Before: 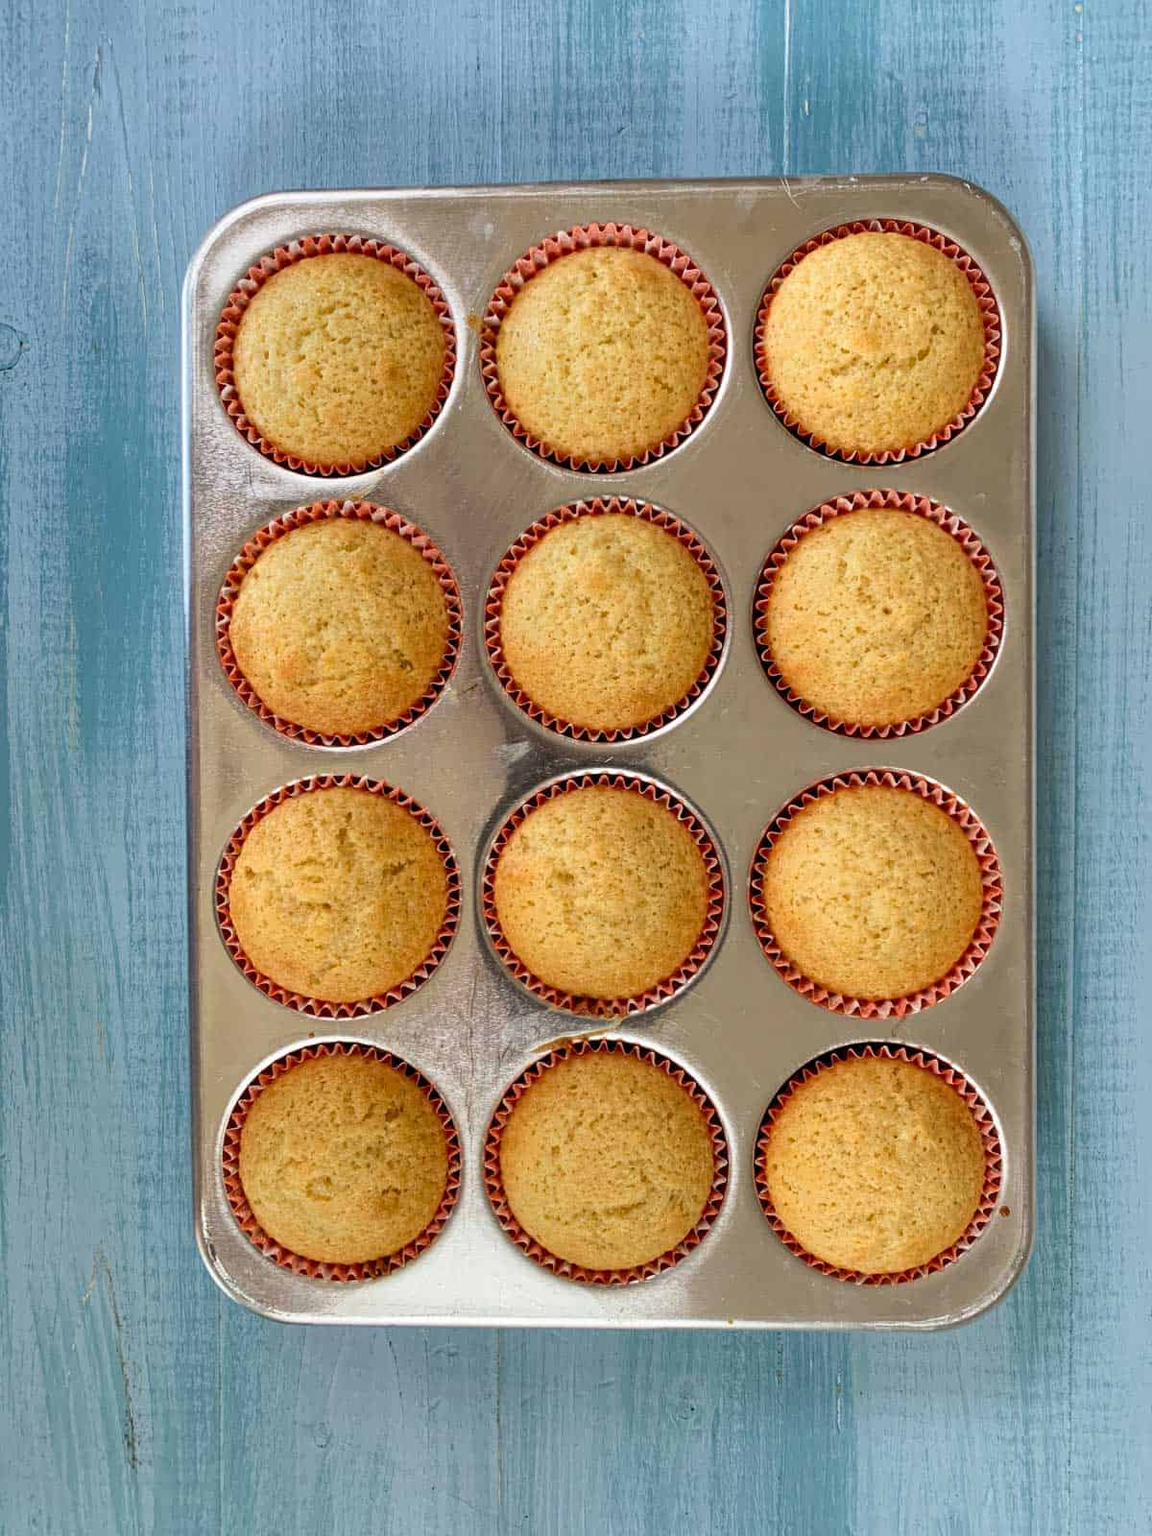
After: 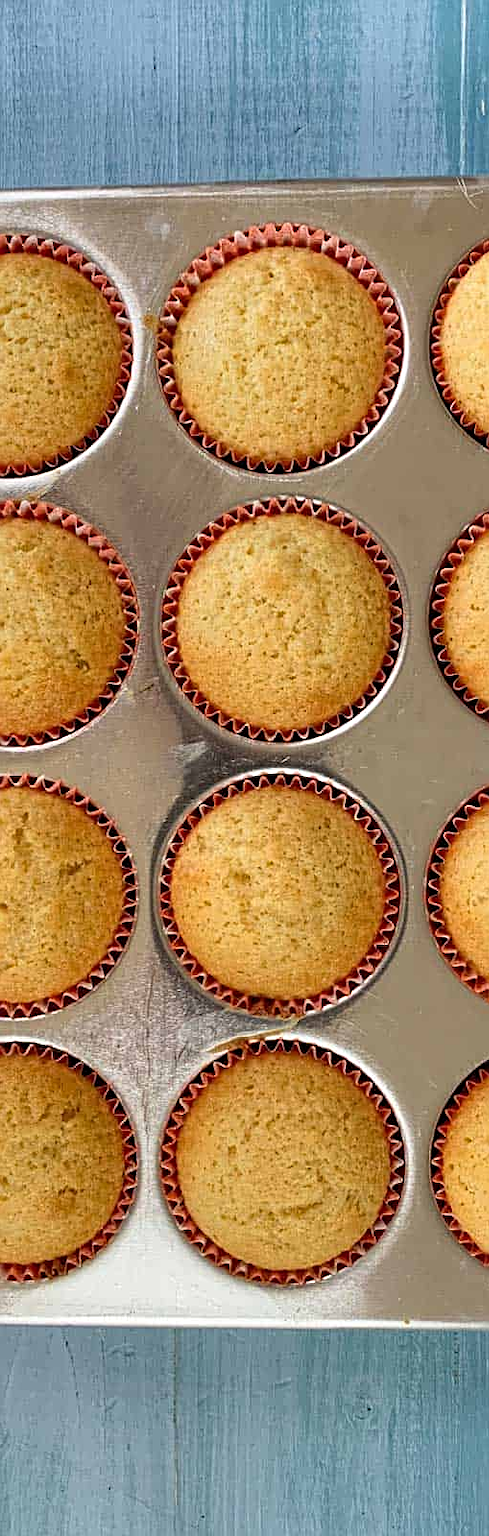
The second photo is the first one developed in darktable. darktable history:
crop: left 28.107%, right 29.391%
sharpen: amount 0.493
